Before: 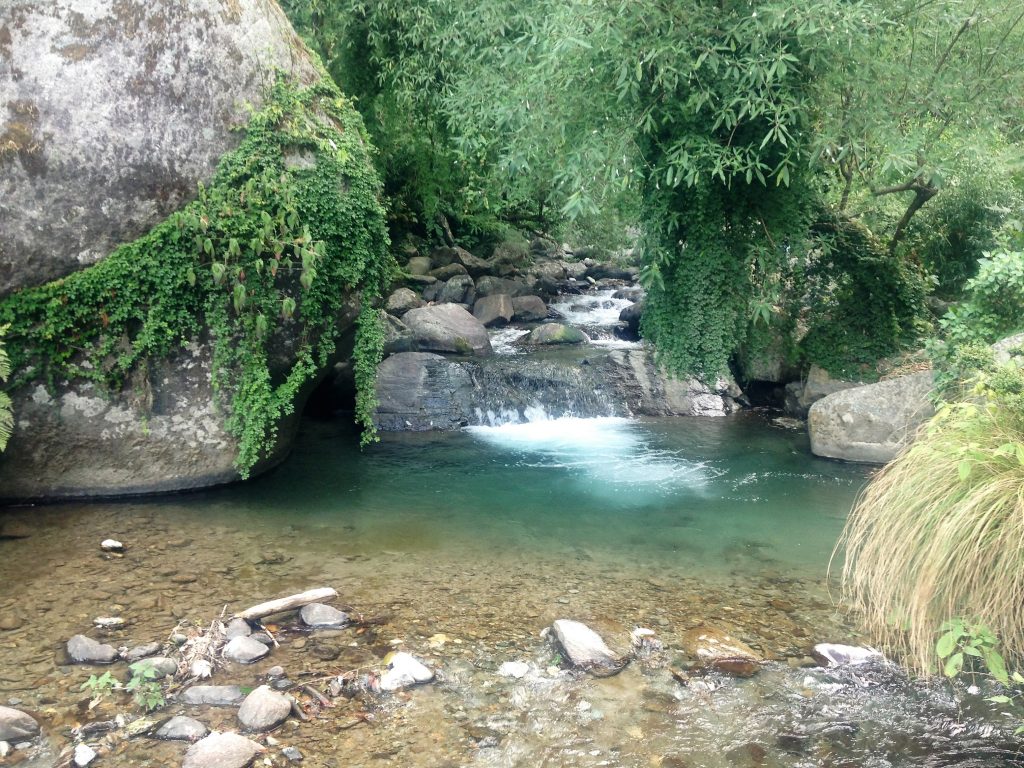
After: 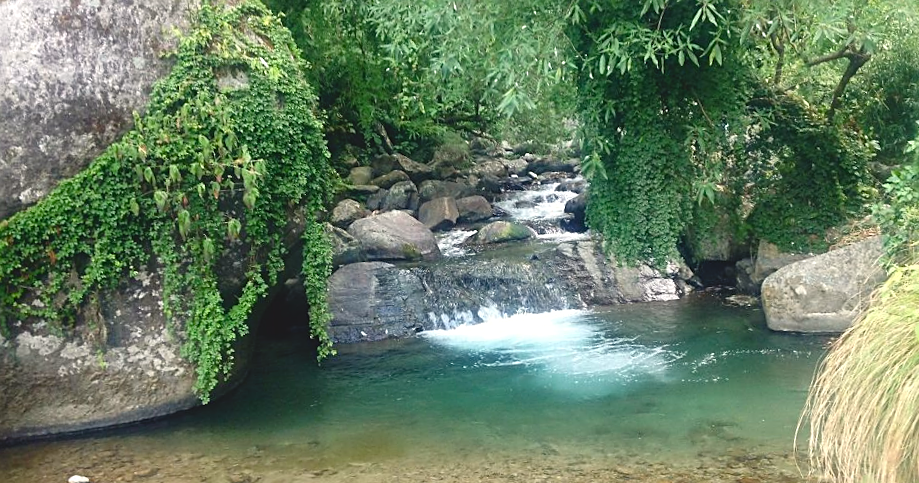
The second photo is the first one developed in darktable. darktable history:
crop: left 2.737%, top 7.287%, right 3.421%, bottom 20.179%
rotate and perspective: rotation -5°, crop left 0.05, crop right 0.952, crop top 0.11, crop bottom 0.89
sharpen: on, module defaults
lowpass: radius 0.1, contrast 0.85, saturation 1.1, unbound 0
color balance rgb: shadows lift › chroma 1%, shadows lift › hue 28.8°, power › hue 60°, highlights gain › chroma 1%, highlights gain › hue 60°, global offset › luminance 0.25%, perceptual saturation grading › highlights -20%, perceptual saturation grading › shadows 20%, perceptual brilliance grading › highlights 10%, perceptual brilliance grading › shadows -5%, global vibrance 19.67%
